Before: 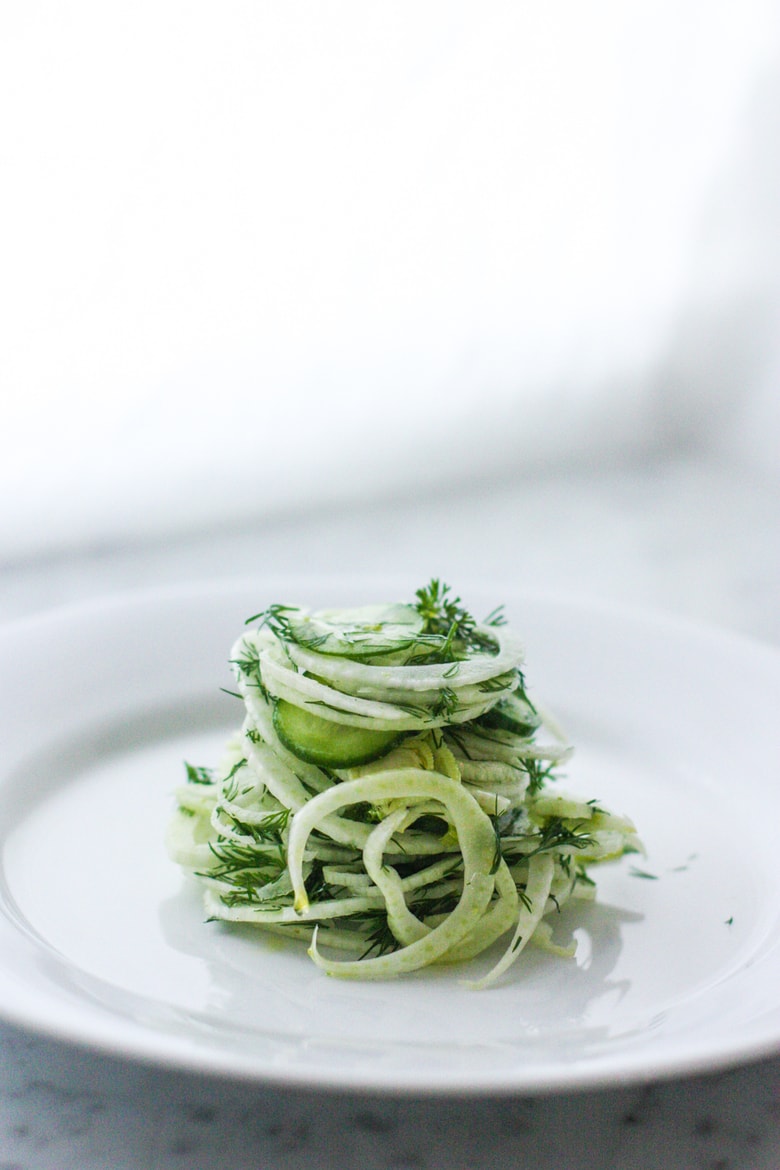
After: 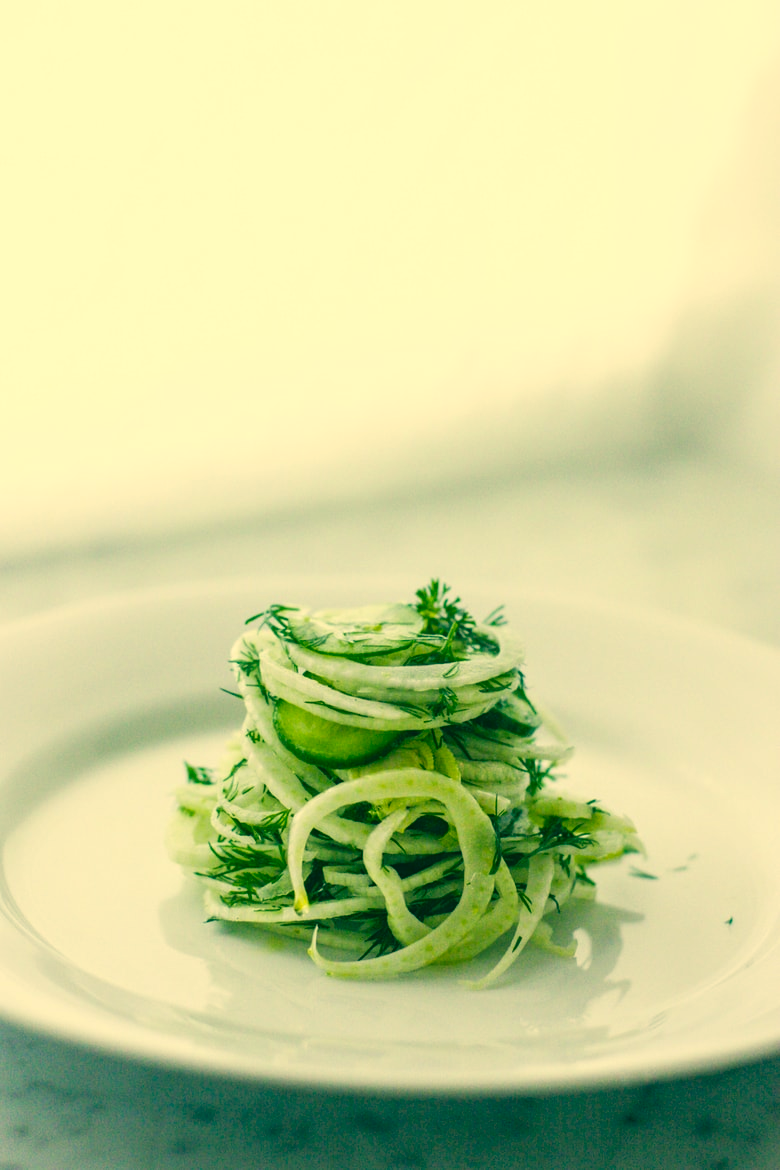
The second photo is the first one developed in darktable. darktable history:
color correction: highlights a* 2.27, highlights b* 33.8, shadows a* -36.27, shadows b* -5.44
